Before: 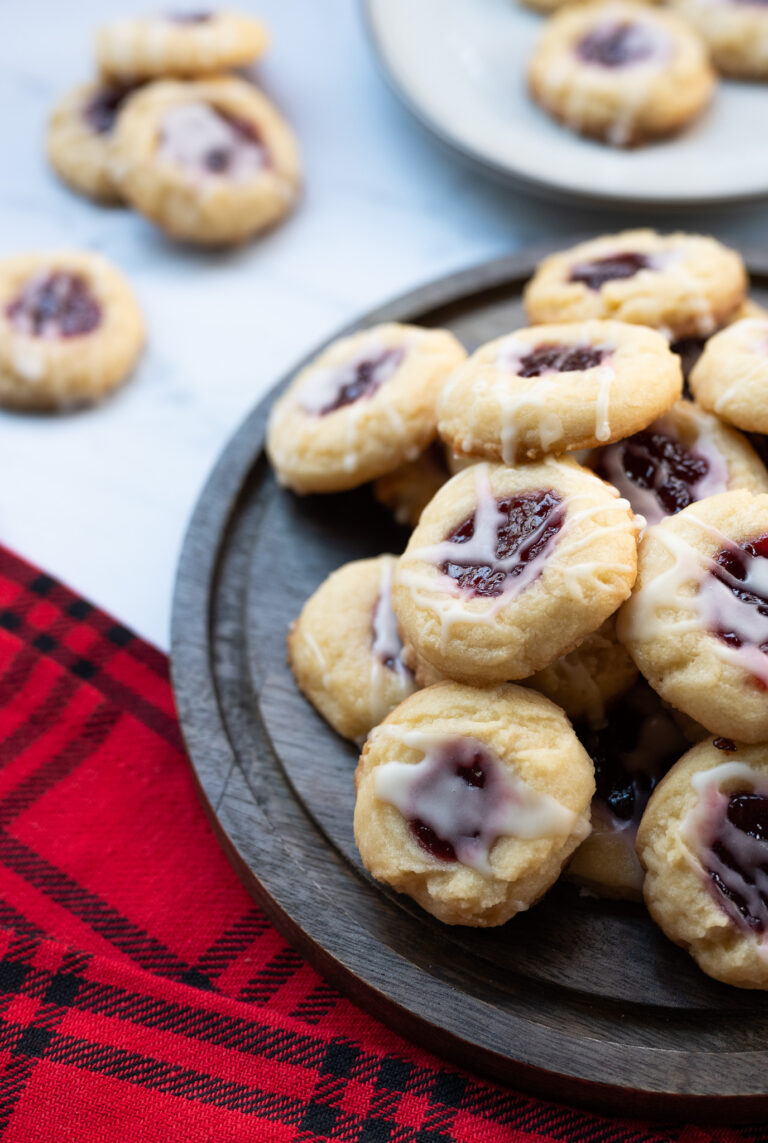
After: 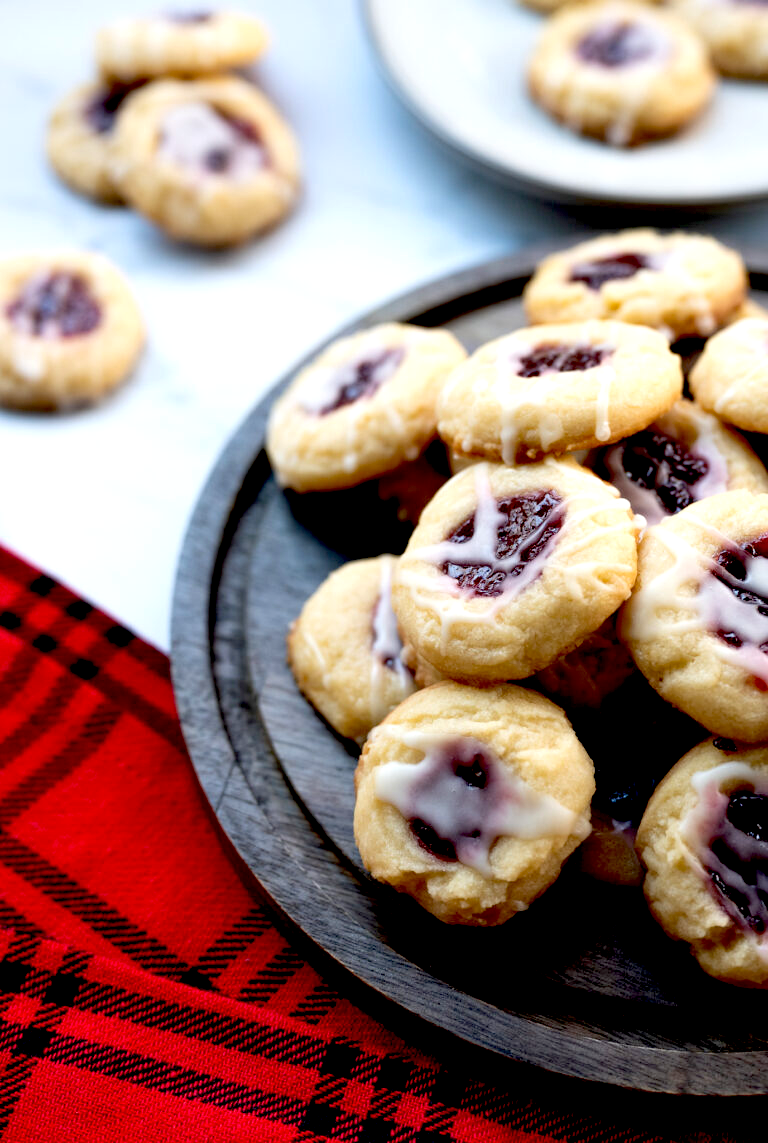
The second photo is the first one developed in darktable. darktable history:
exposure: black level correction 0.032, exposure 0.327 EV, compensate highlight preservation false
